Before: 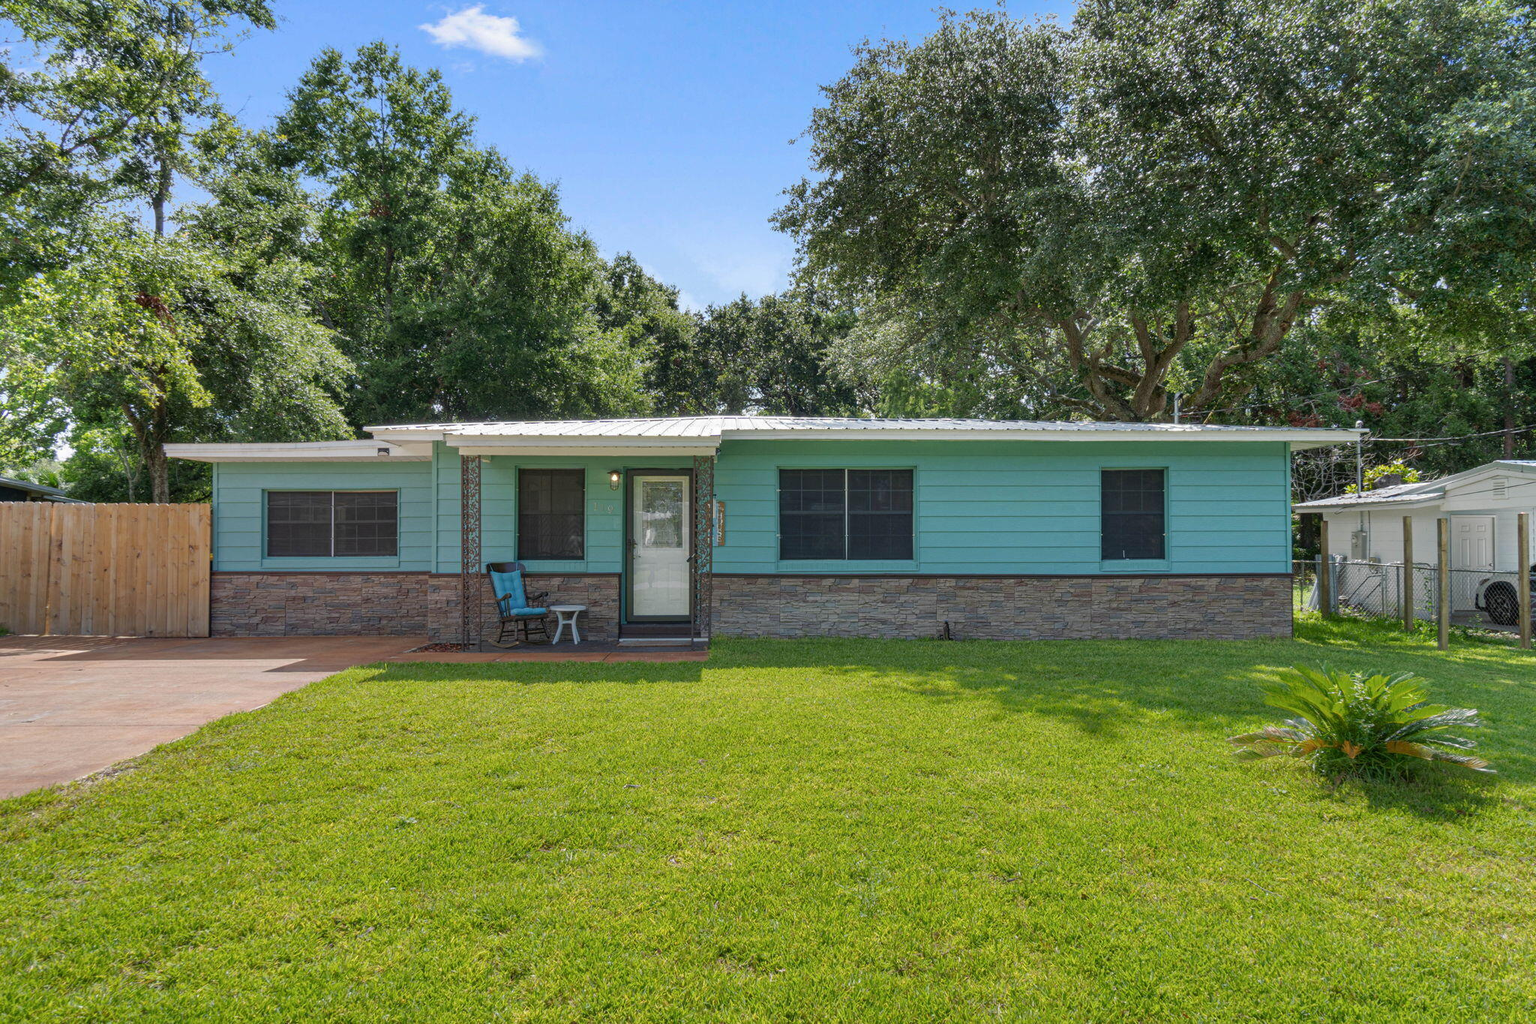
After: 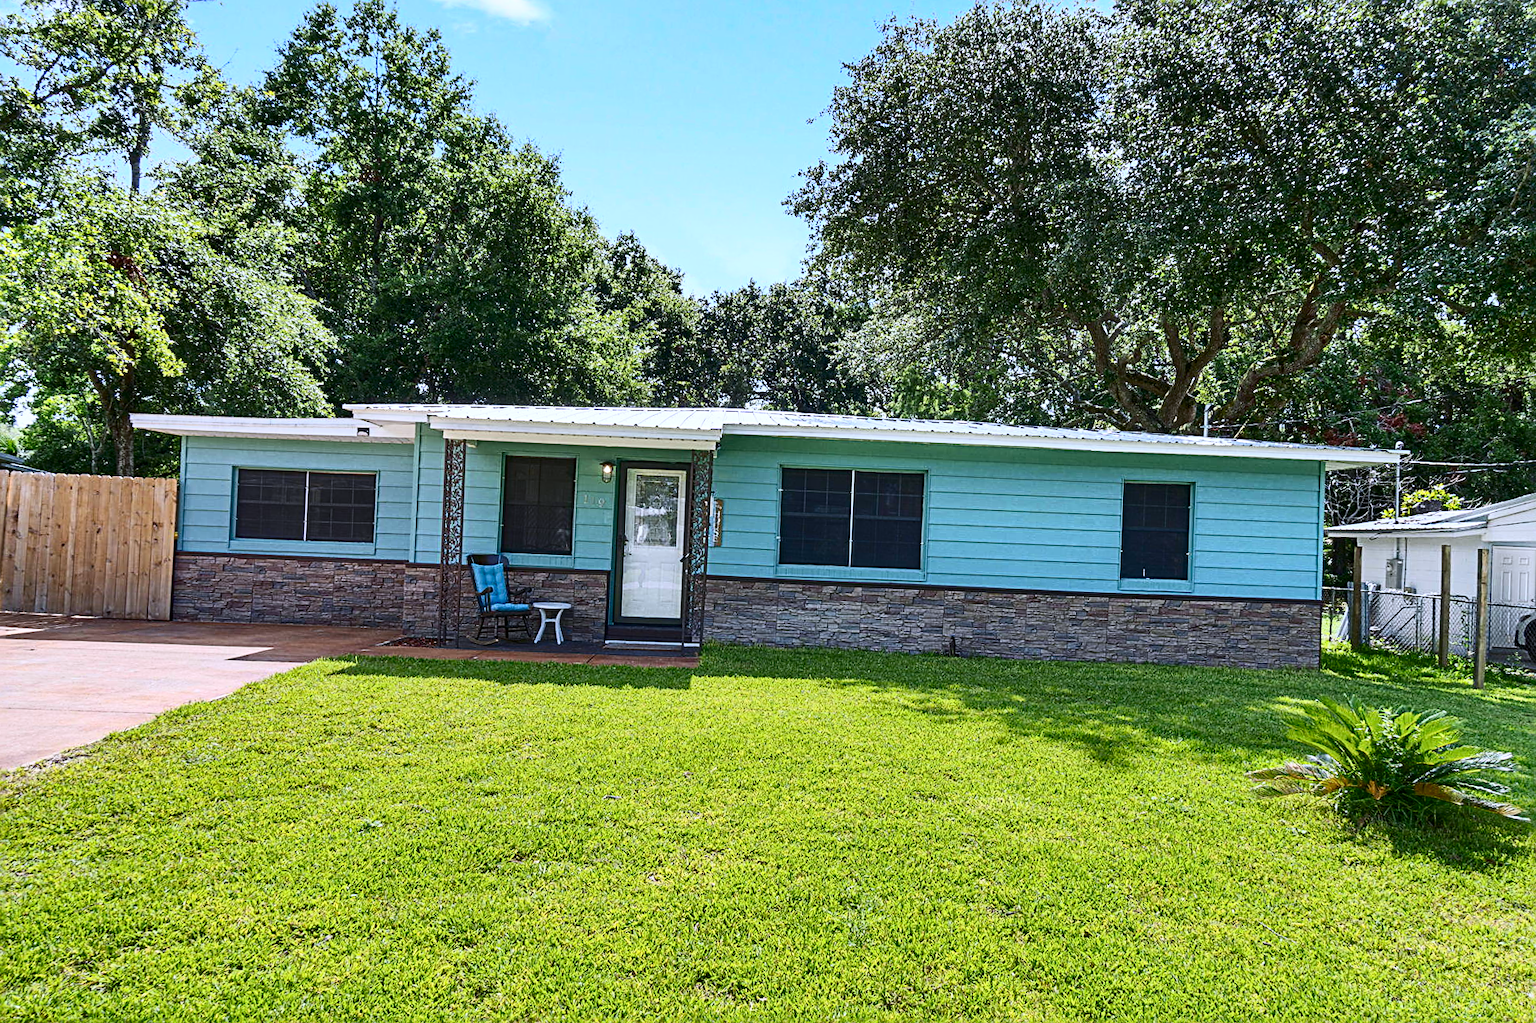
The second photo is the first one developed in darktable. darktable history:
sharpen: radius 2.531, amount 0.628
white balance: red 0.967, blue 1.119, emerald 0.756
crop and rotate: angle -2.38°
contrast brightness saturation: contrast 0.4, brightness 0.1, saturation 0.21
